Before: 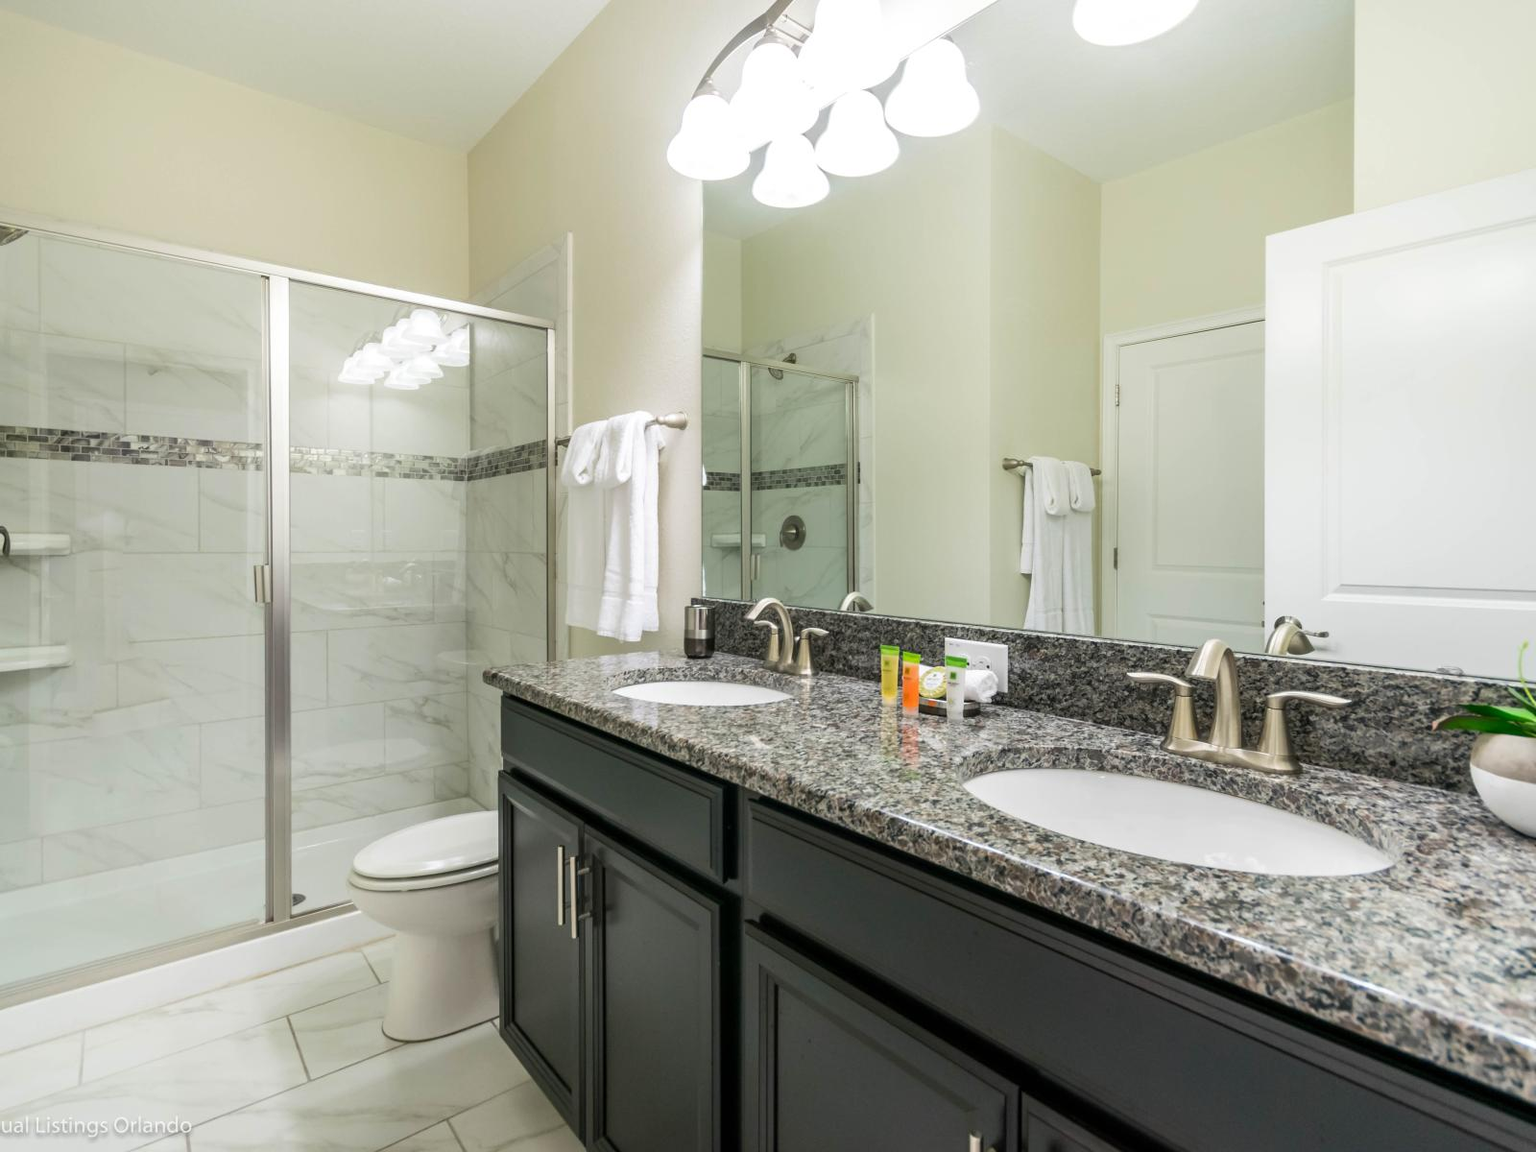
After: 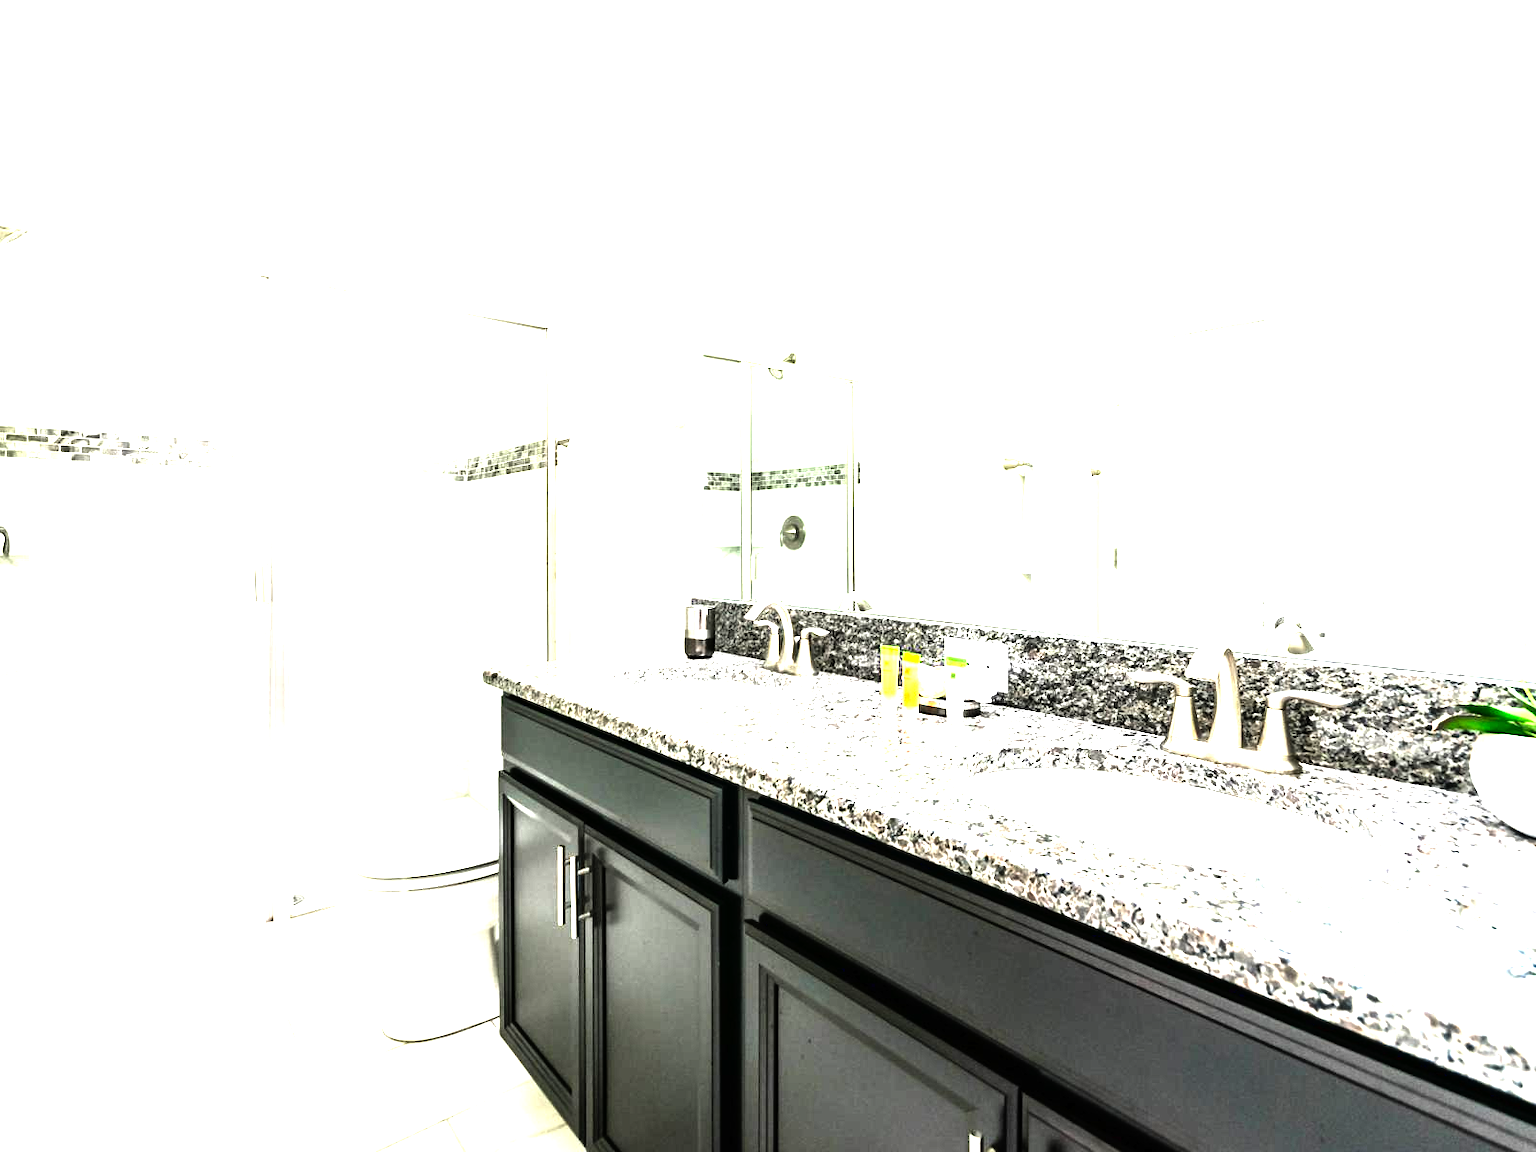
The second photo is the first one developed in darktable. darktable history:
base curve: curves: ch0 [(0, 0) (0.007, 0.004) (0.027, 0.03) (0.046, 0.07) (0.207, 0.54) (0.442, 0.872) (0.673, 0.972) (1, 1)]
levels: levels [0, 0.352, 0.703]
tone equalizer: -8 EV -0.43 EV, -7 EV -0.401 EV, -6 EV -0.307 EV, -5 EV -0.202 EV, -3 EV 0.248 EV, -2 EV 0.357 EV, -1 EV 0.389 EV, +0 EV 0.39 EV, edges refinement/feathering 500, mask exposure compensation -1.57 EV, preserve details no
